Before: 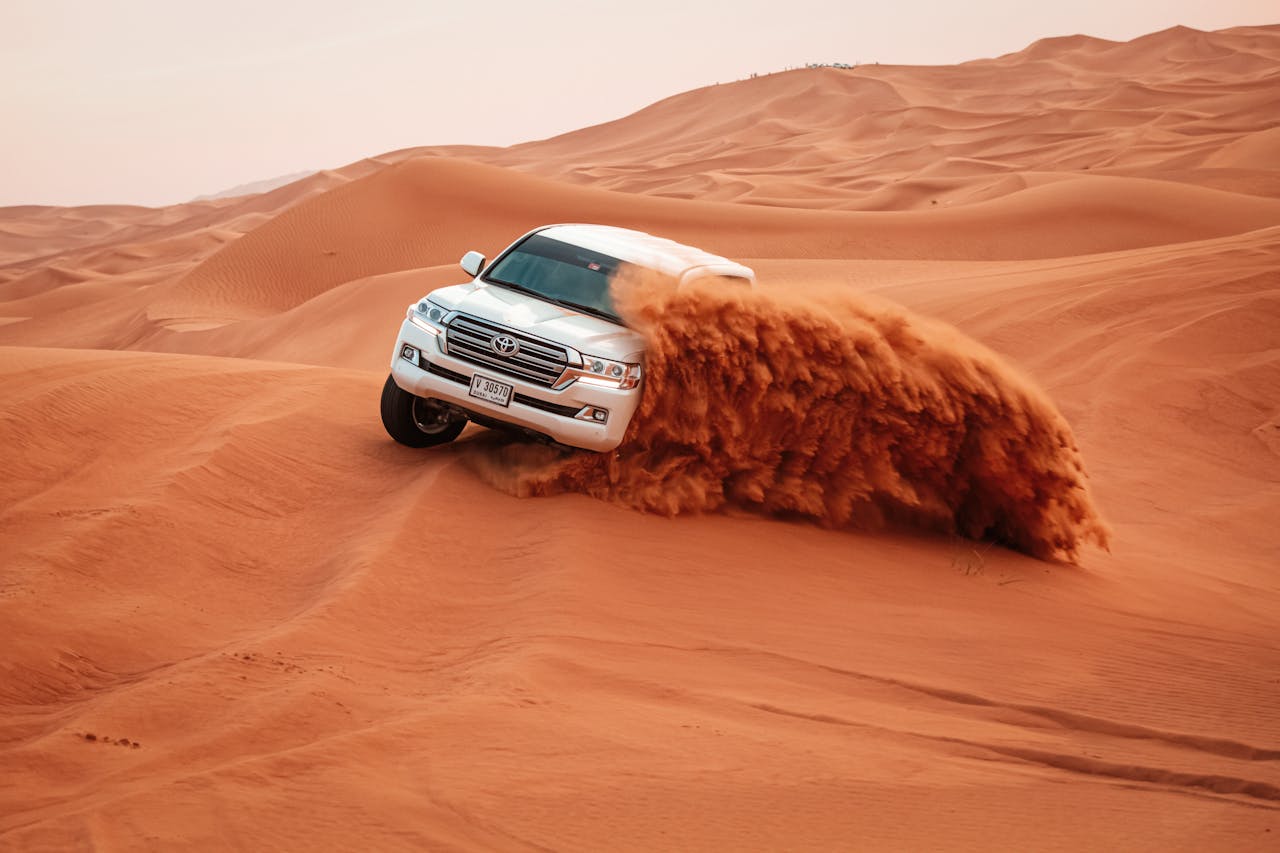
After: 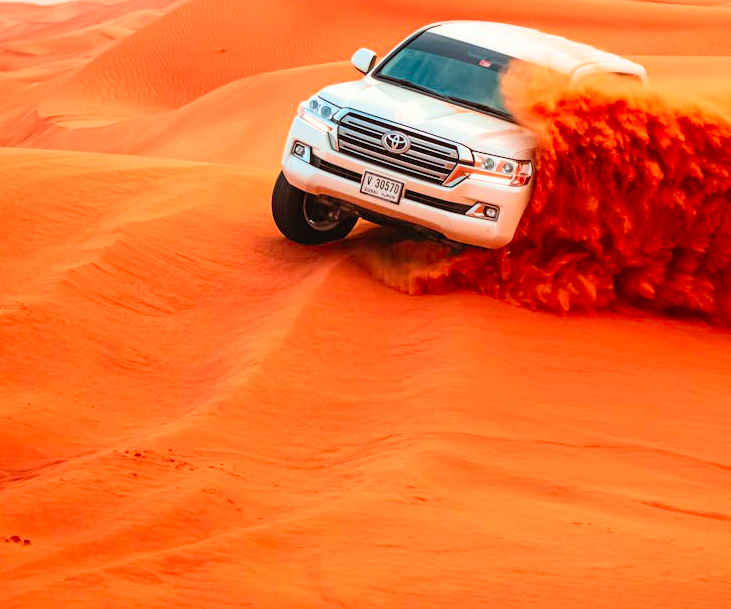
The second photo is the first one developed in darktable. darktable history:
contrast brightness saturation: contrast 0.198, brightness 0.202, saturation 0.815
crop: left 8.583%, top 23.913%, right 34.263%, bottom 4.621%
